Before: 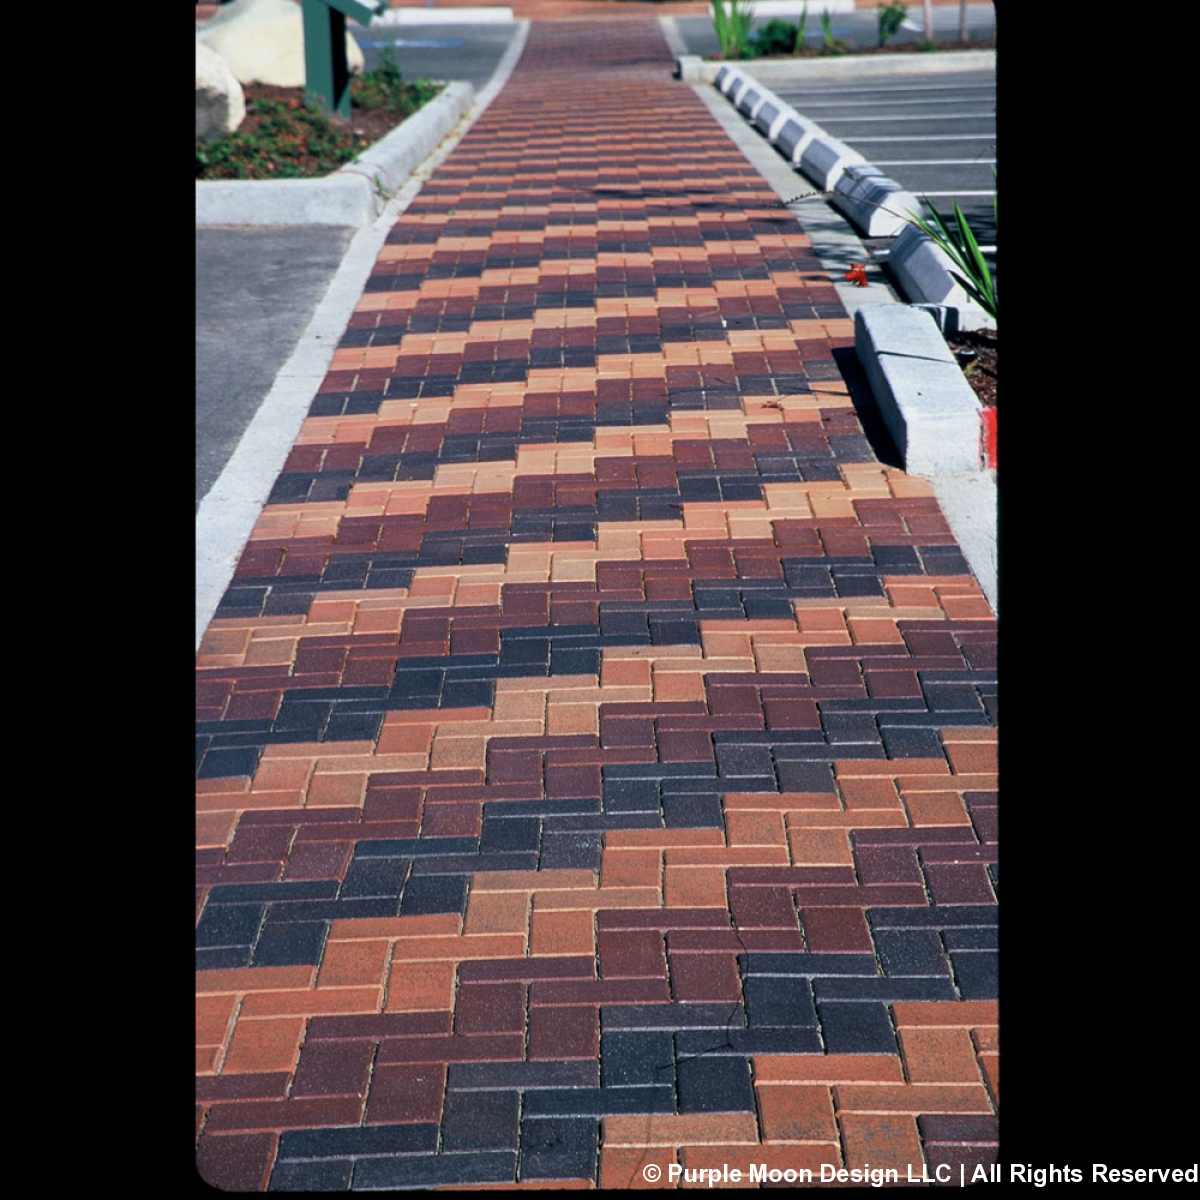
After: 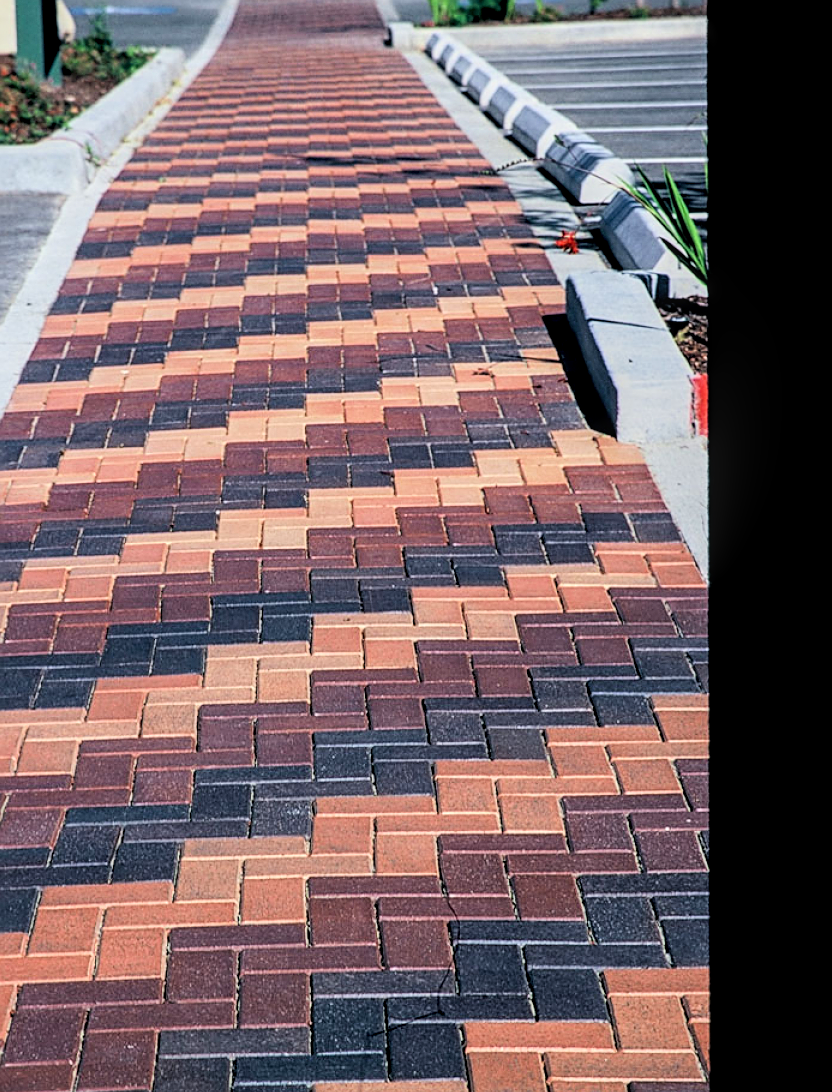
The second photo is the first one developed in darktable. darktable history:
sharpen: on, module defaults
local contrast: detail 142%
crop and rotate: left 24.129%, top 2.807%, right 6.508%, bottom 6.172%
filmic rgb: black relative exposure -7.32 EV, white relative exposure 5.06 EV, hardness 3.21, color science v6 (2022), iterations of high-quality reconstruction 0
exposure: black level correction 0, exposure 0.698 EV, compensate highlight preservation false
tone equalizer: on, module defaults
contrast brightness saturation: contrast 0.071
